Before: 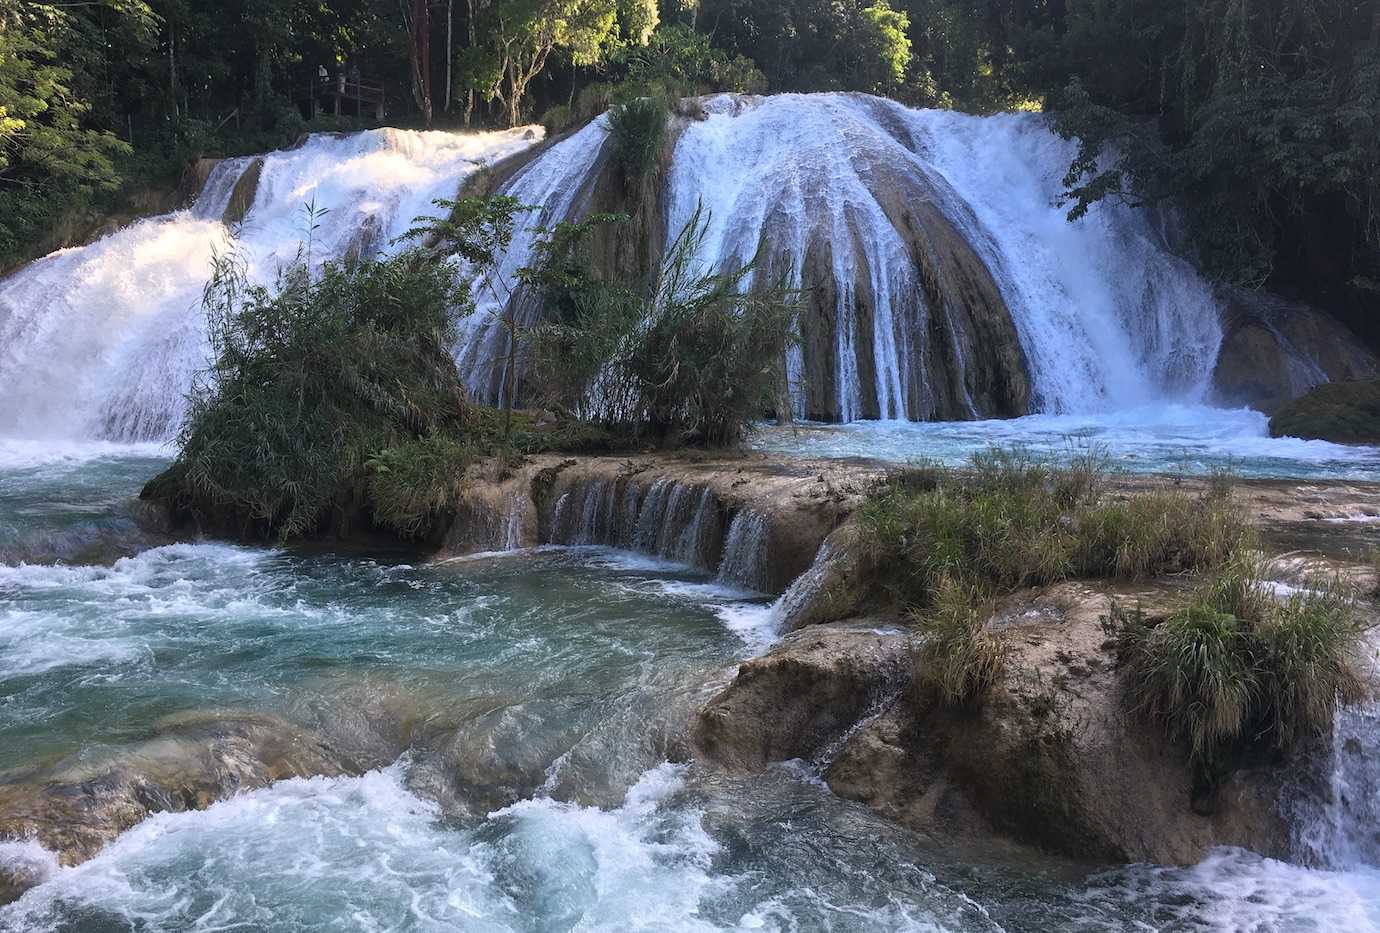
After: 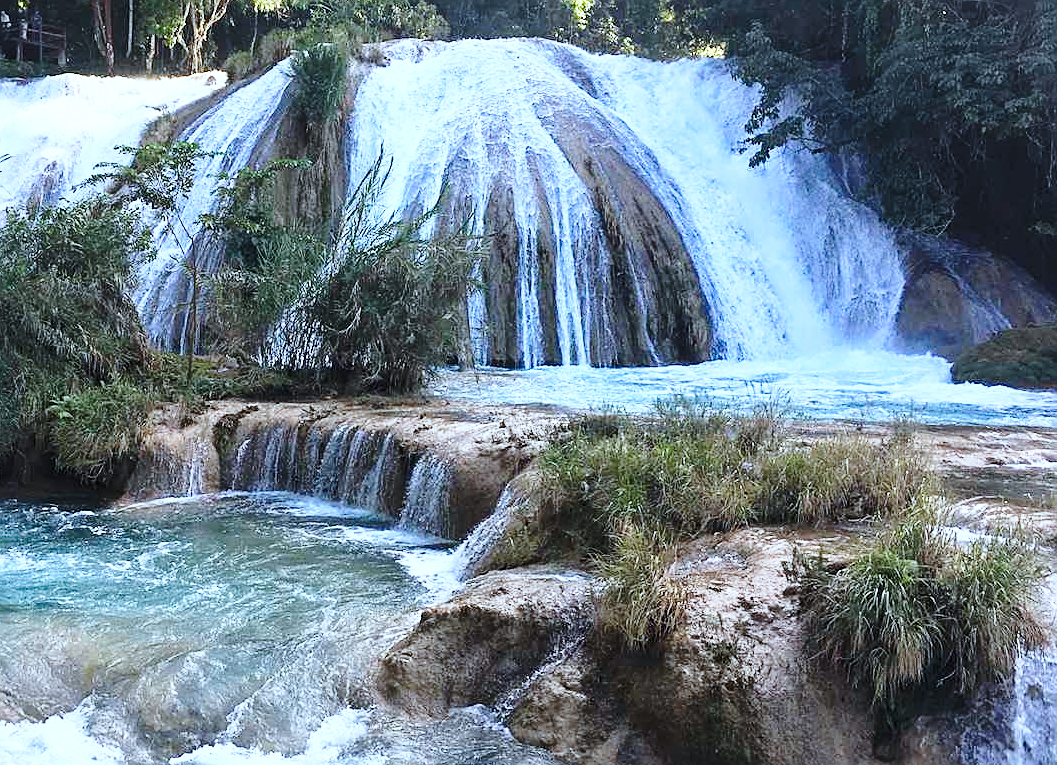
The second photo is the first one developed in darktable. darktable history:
base curve: curves: ch0 [(0, 0) (0.028, 0.03) (0.121, 0.232) (0.46, 0.748) (0.859, 0.968) (1, 1)], preserve colors none
color correction: highlights a* -4.18, highlights b* -10.81
sharpen: on, module defaults
exposure: black level correction 0.001, exposure 0.5 EV, compensate exposure bias true, compensate highlight preservation false
crop: left 23.095%, top 5.827%, bottom 11.854%
